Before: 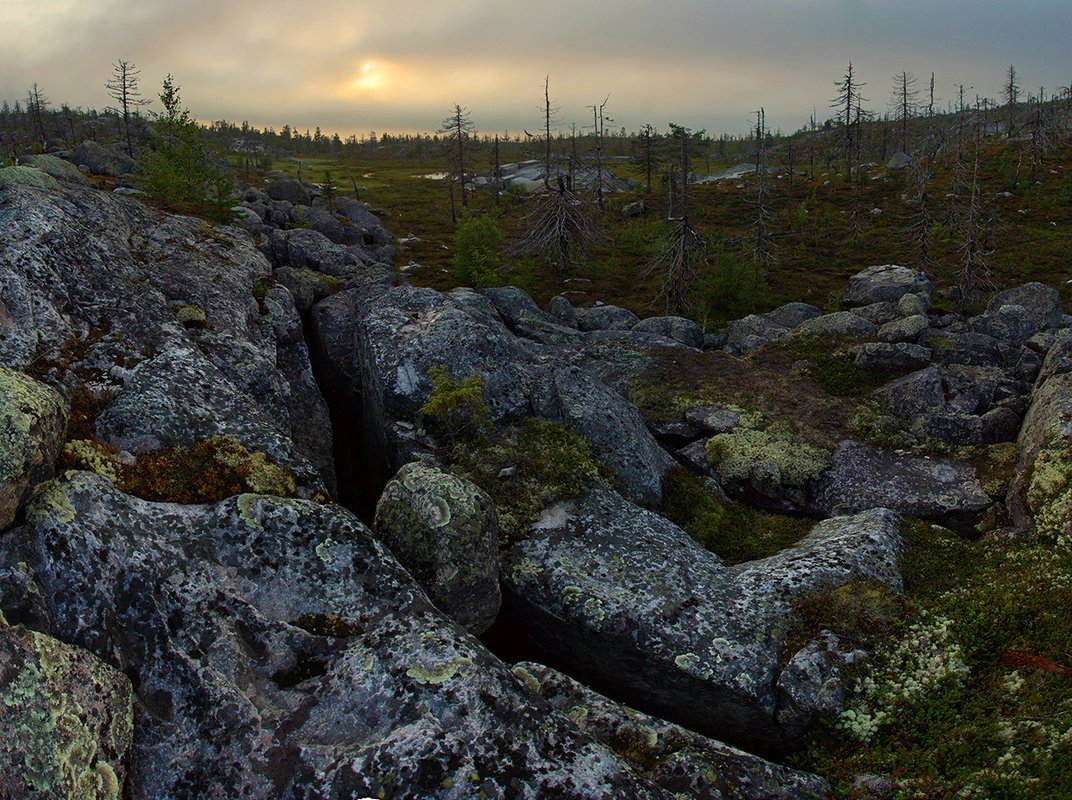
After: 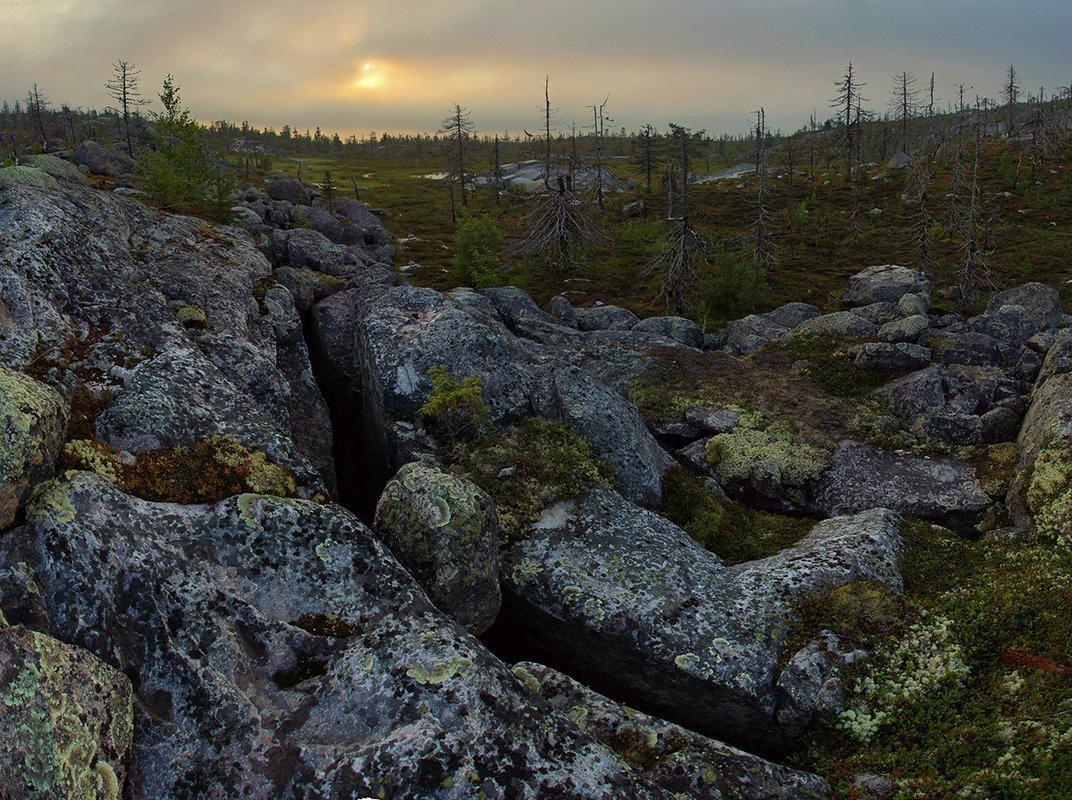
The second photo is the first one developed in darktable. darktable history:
shadows and highlights: shadows 30.11
